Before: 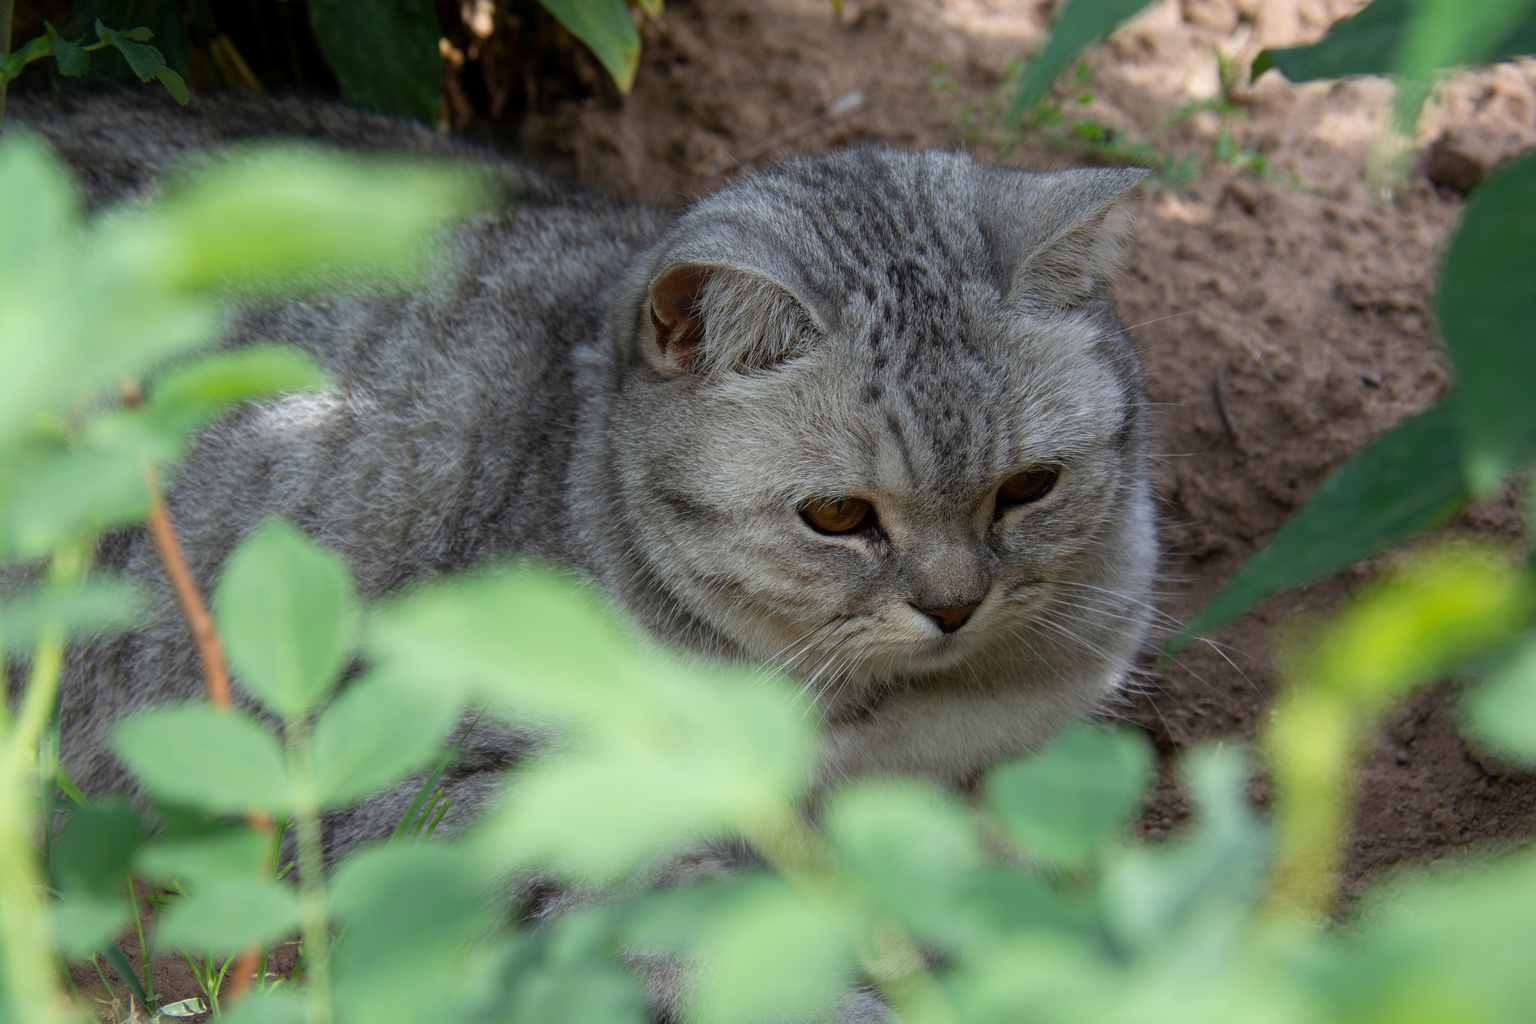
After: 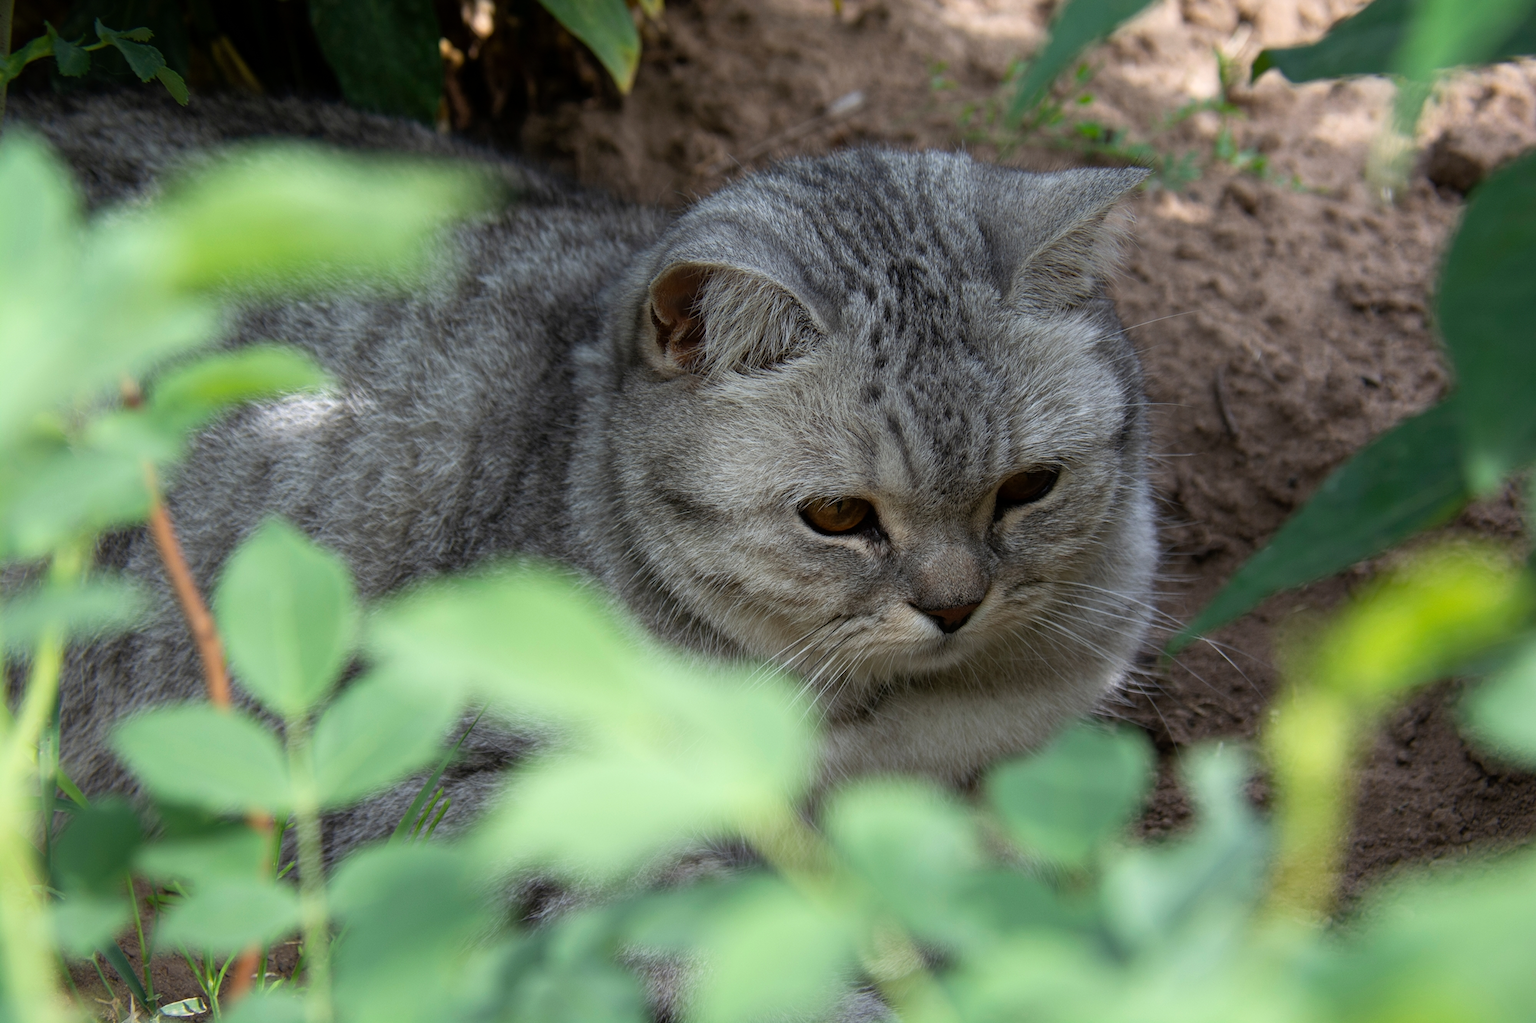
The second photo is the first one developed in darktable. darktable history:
rgb curve: curves: ch0 [(0, 0) (0.078, 0.051) (0.929, 0.956) (1, 1)], compensate middle gray true
